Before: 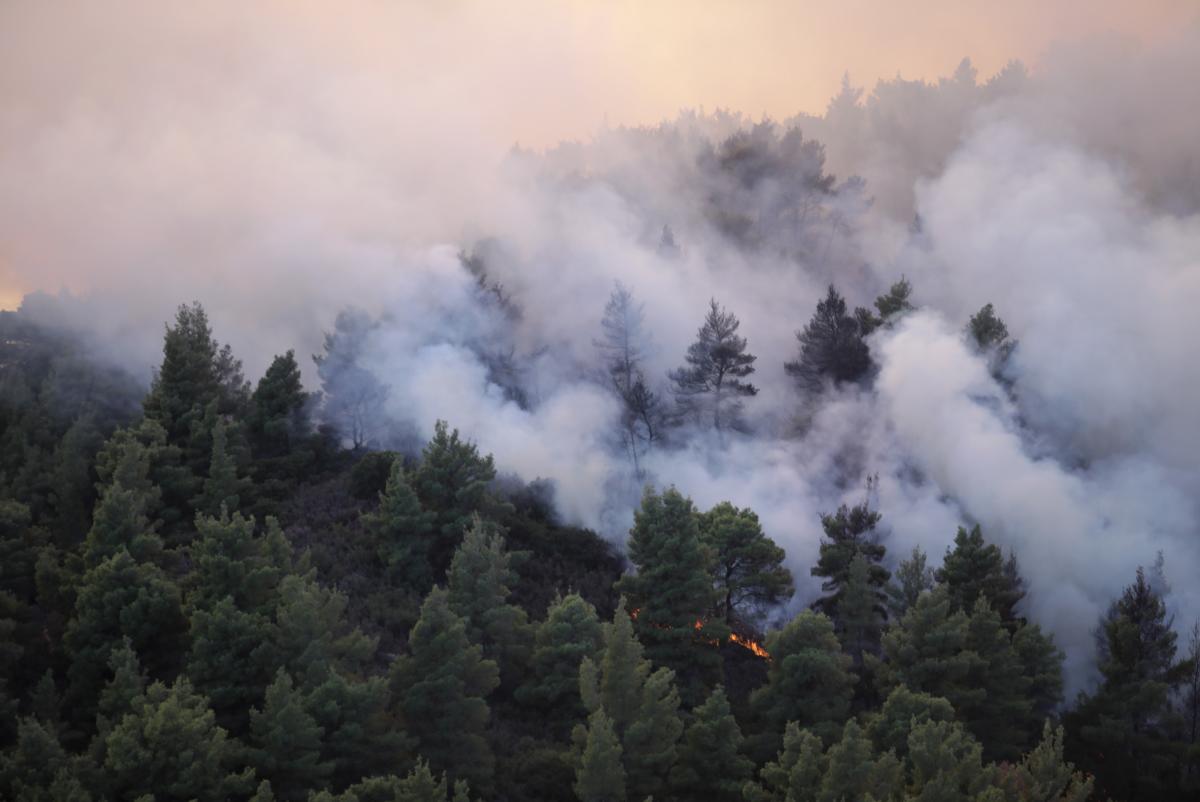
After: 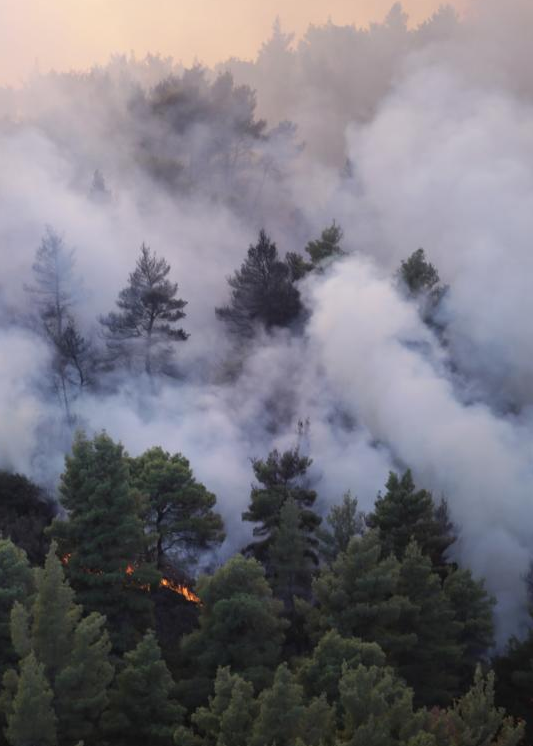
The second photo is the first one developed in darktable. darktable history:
crop: left 47.489%, top 6.901%, right 8.073%
